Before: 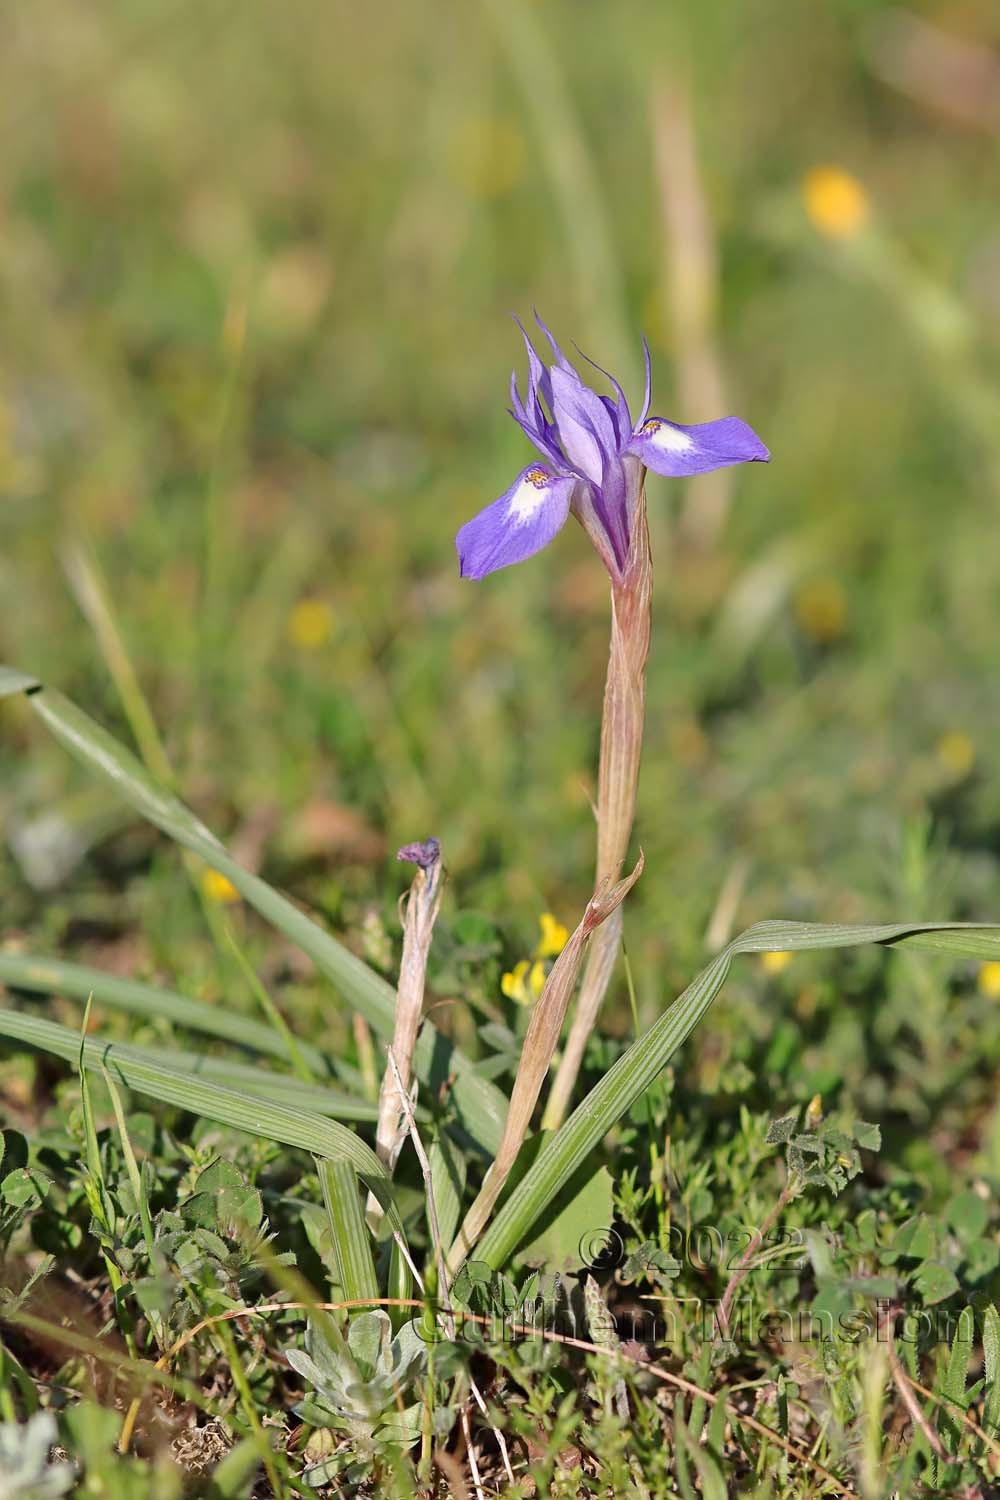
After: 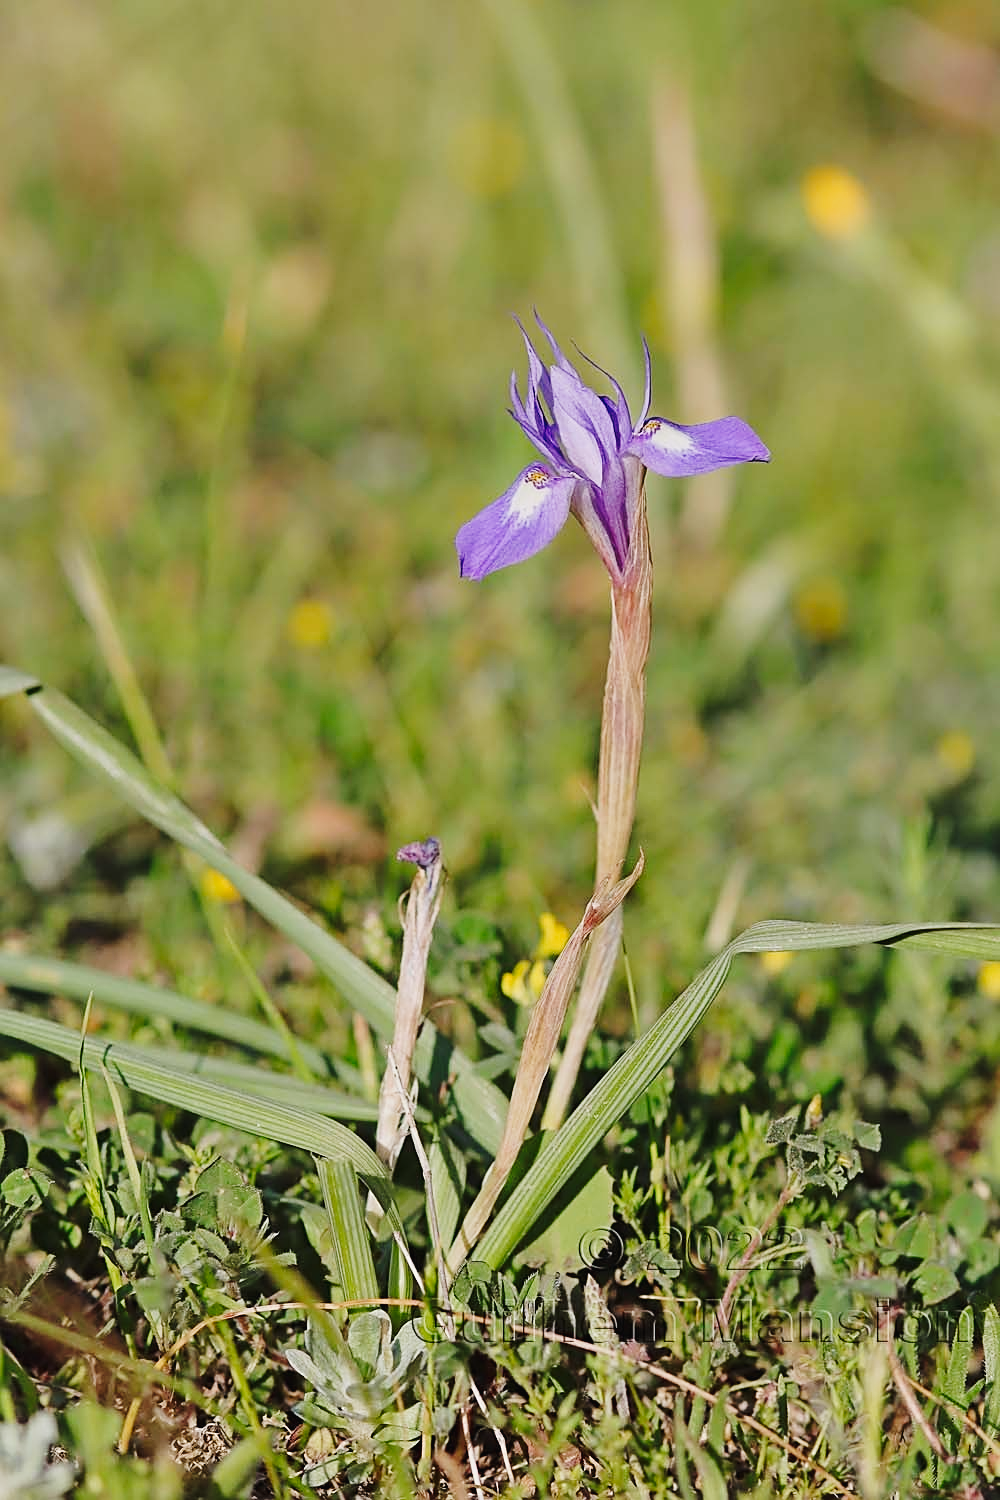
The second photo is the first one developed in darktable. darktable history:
sharpen: on, module defaults
tone curve: curves: ch0 [(0, 0.019) (0.204, 0.162) (0.491, 0.519) (0.748, 0.765) (1, 0.919)]; ch1 [(0, 0) (0.201, 0.113) (0.372, 0.282) (0.443, 0.434) (0.496, 0.504) (0.566, 0.585) (0.761, 0.803) (1, 1)]; ch2 [(0, 0) (0.434, 0.447) (0.483, 0.487) (0.555, 0.563) (0.697, 0.68) (1, 1)], preserve colors none
